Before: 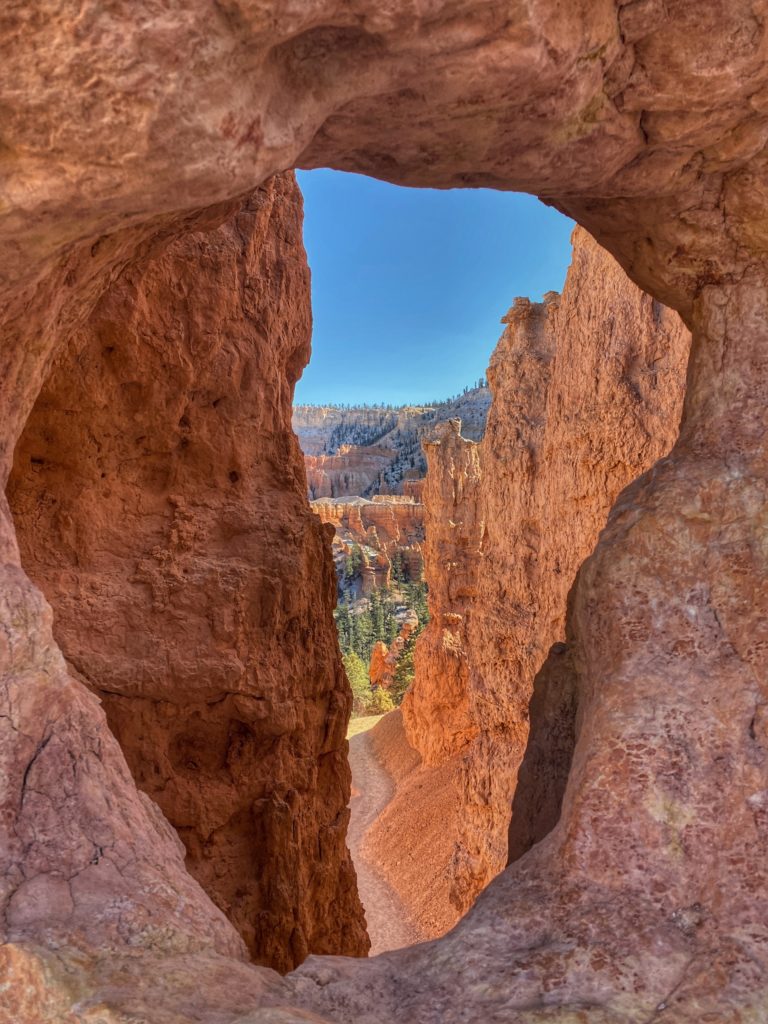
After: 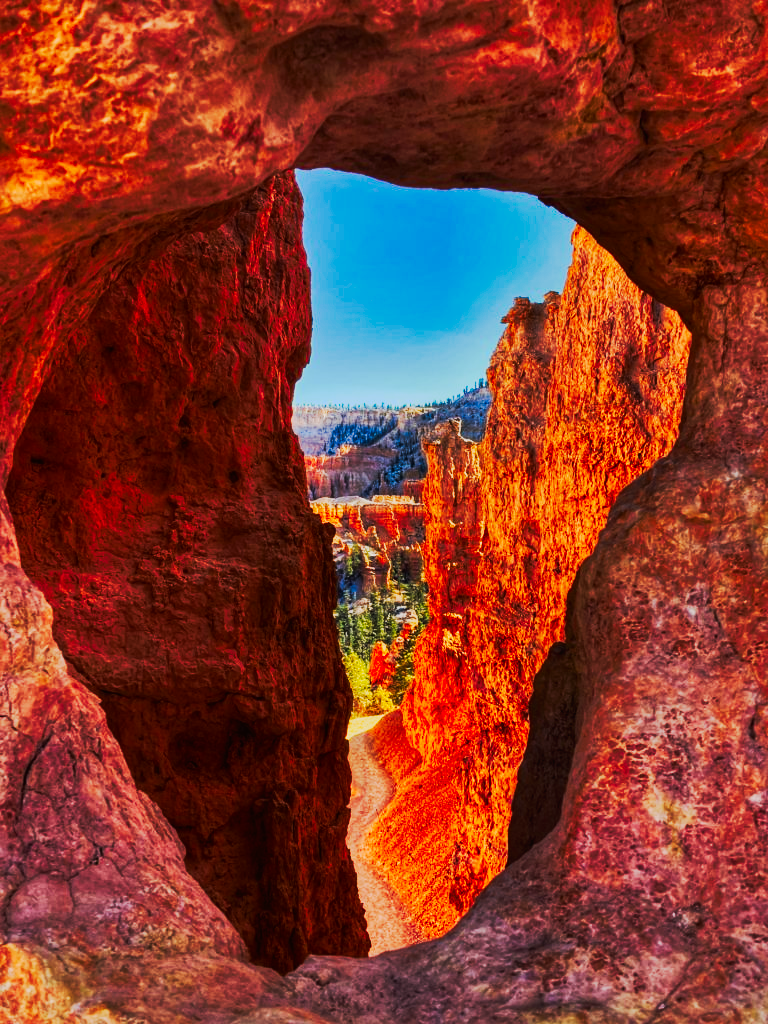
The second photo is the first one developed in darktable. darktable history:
tone curve: curves: ch0 [(0, 0) (0.003, 0.005) (0.011, 0.007) (0.025, 0.009) (0.044, 0.013) (0.069, 0.017) (0.1, 0.02) (0.136, 0.029) (0.177, 0.052) (0.224, 0.086) (0.277, 0.129) (0.335, 0.188) (0.399, 0.256) (0.468, 0.361) (0.543, 0.526) (0.623, 0.696) (0.709, 0.784) (0.801, 0.85) (0.898, 0.882) (1, 1)], preserve colors none
color zones: curves: ch0 [(0, 0.613) (0.01, 0.613) (0.245, 0.448) (0.498, 0.529) (0.642, 0.665) (0.879, 0.777) (0.99, 0.613)]; ch1 [(0, 0) (0.143, 0) (0.286, 0) (0.429, 0) (0.571, 0) (0.714, 0) (0.857, 0)], mix -121.96%
